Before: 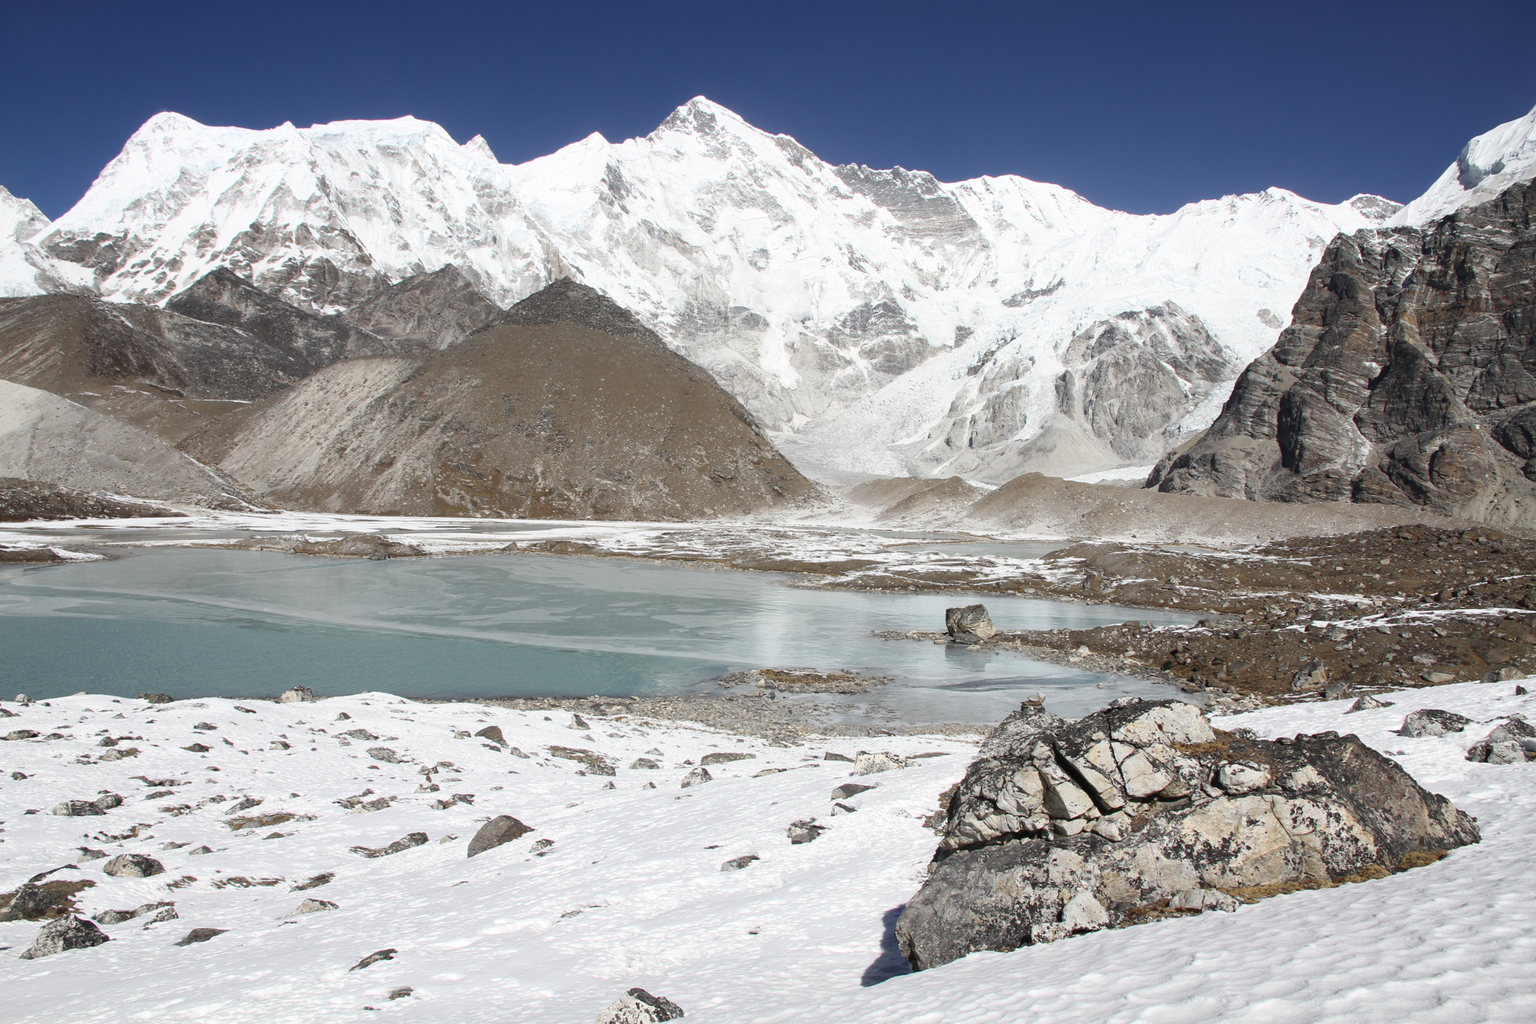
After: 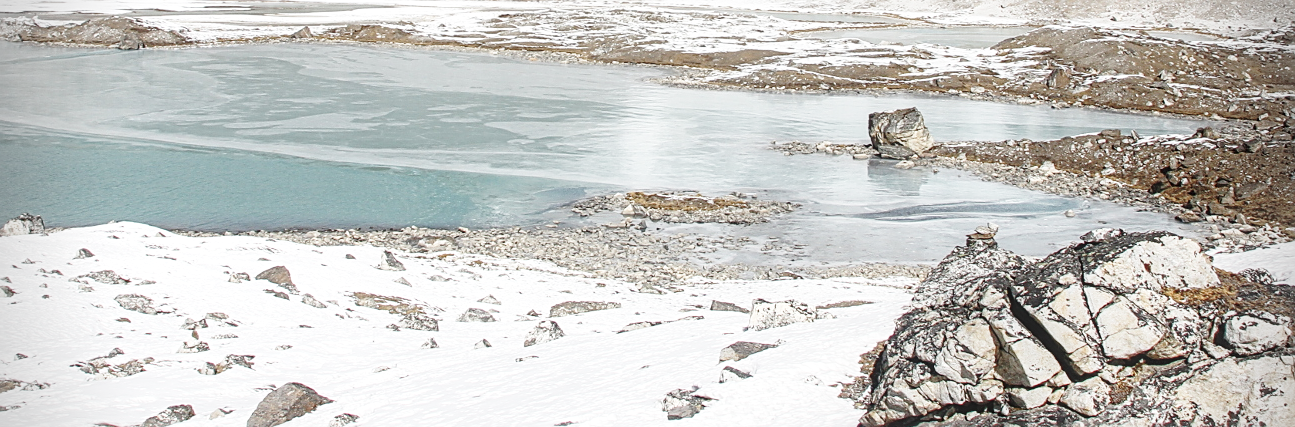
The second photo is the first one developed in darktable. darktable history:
local contrast: on, module defaults
base curve: curves: ch0 [(0, 0) (0.028, 0.03) (0.121, 0.232) (0.46, 0.748) (0.859, 0.968) (1, 1)], preserve colors none
crop: left 18.163%, top 51.011%, right 17.078%, bottom 16.886%
sharpen: on, module defaults
contrast equalizer: octaves 7, y [[0.439, 0.44, 0.442, 0.457, 0.493, 0.498], [0.5 ×6], [0.5 ×6], [0 ×6], [0 ×6]]
vignetting: fall-off radius 31.86%, brightness -0.349, dithering 8-bit output
